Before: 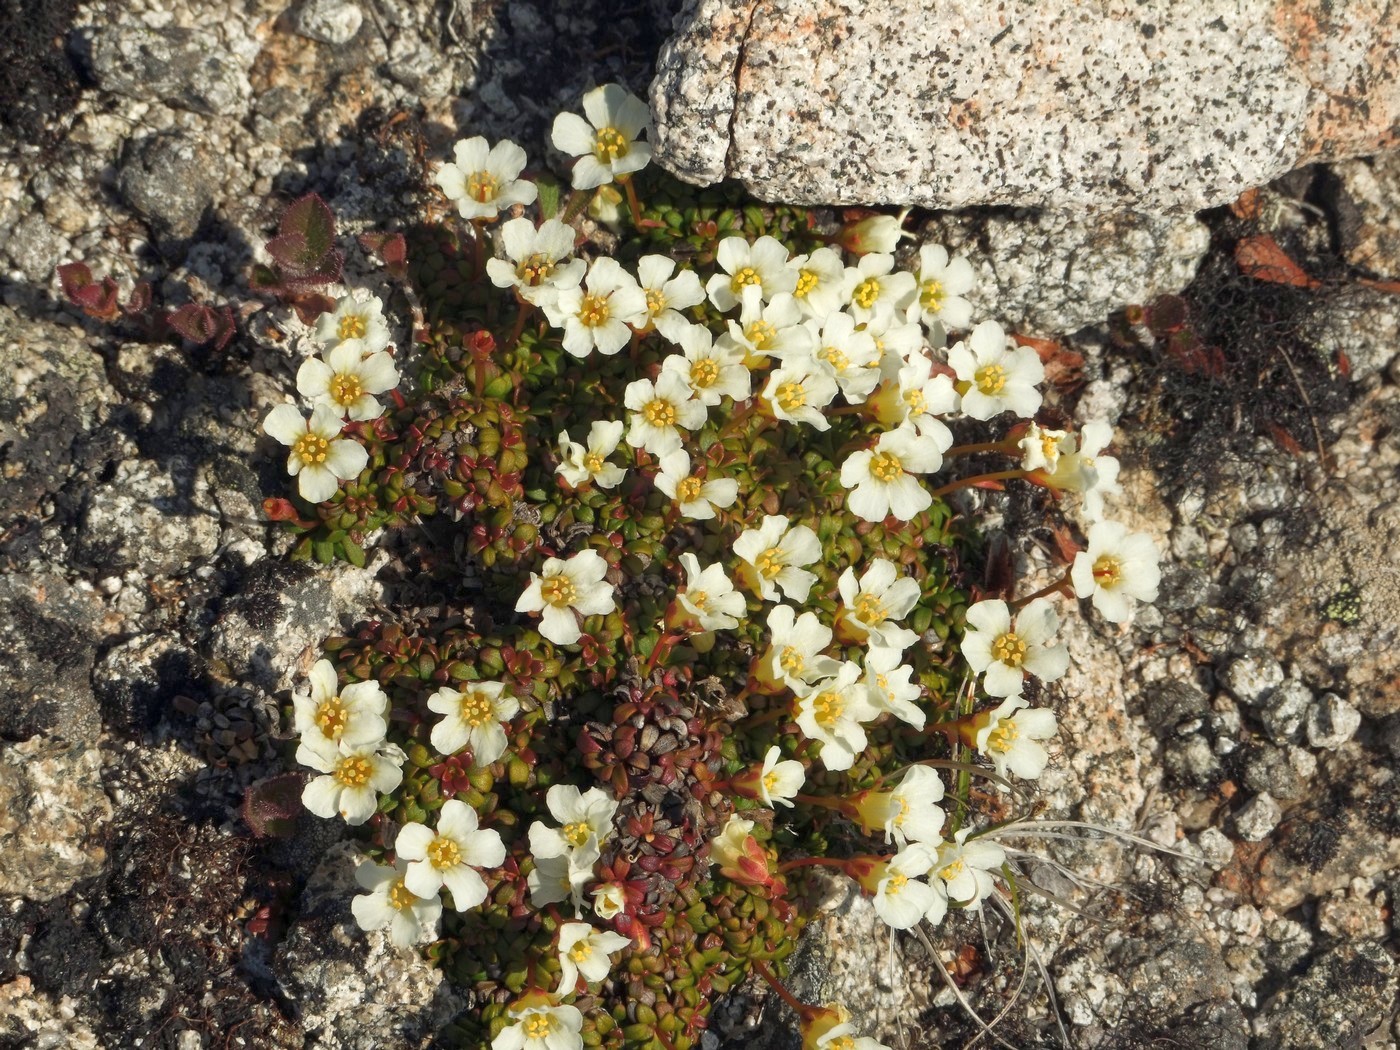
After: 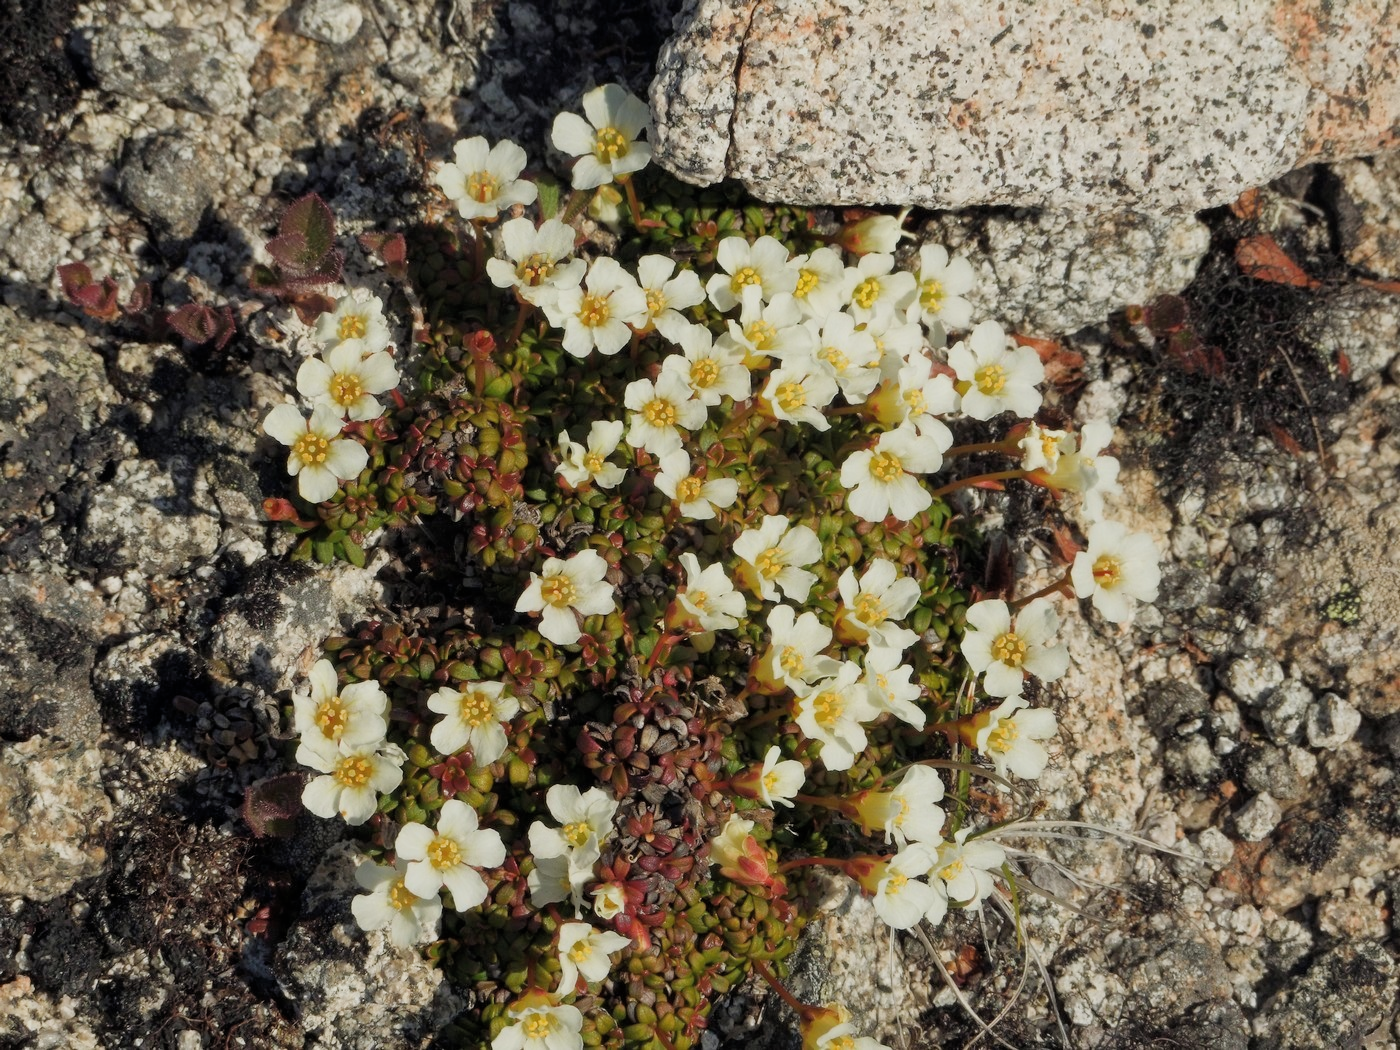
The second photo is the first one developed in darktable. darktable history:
filmic rgb: white relative exposure 3.85 EV, hardness 4.3
color balance rgb: on, module defaults
shadows and highlights: radius 125.46, shadows 21.19, highlights -21.19, low approximation 0.01
